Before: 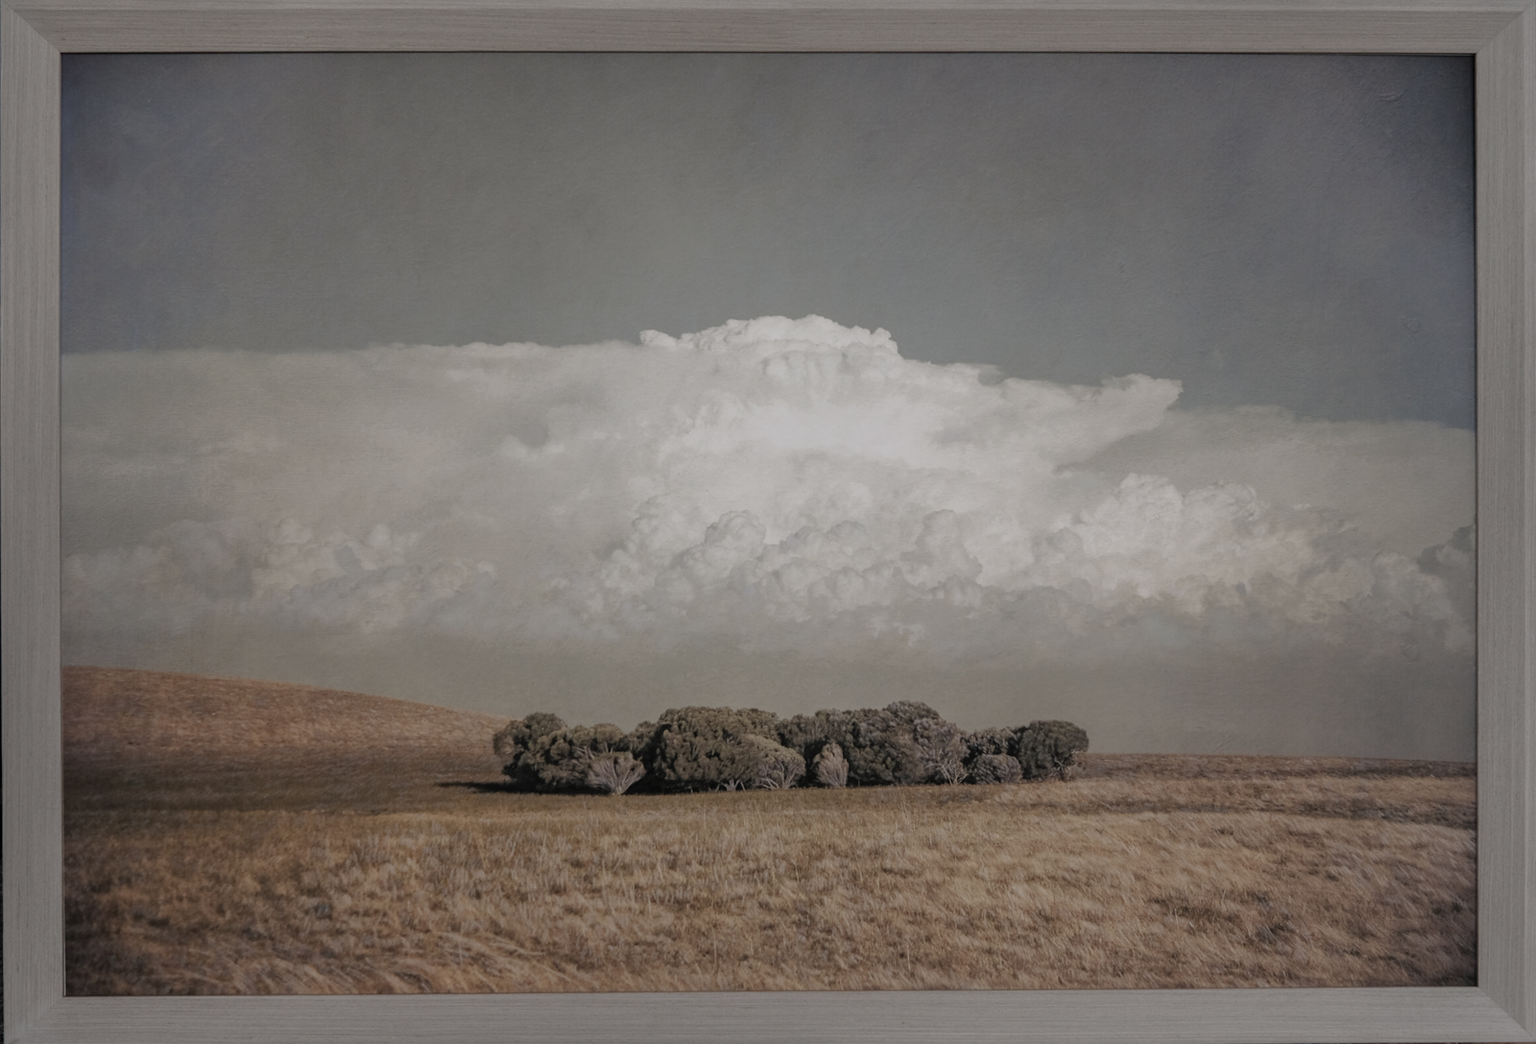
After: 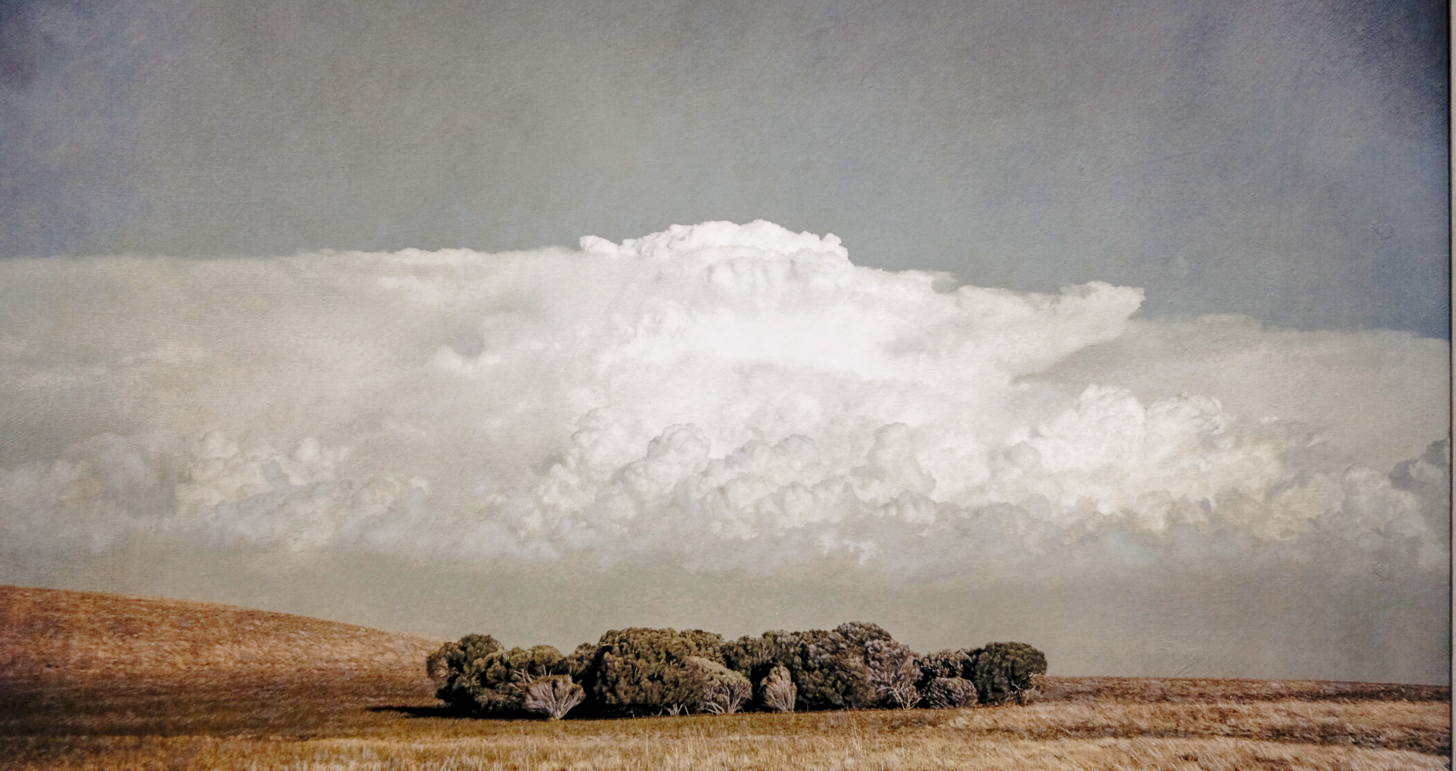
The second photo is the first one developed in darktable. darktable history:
color zones: curves: ch0 [(0, 0.425) (0.143, 0.422) (0.286, 0.42) (0.429, 0.419) (0.571, 0.419) (0.714, 0.42) (0.857, 0.422) (1, 0.425)]; ch1 [(0, 0.666) (0.143, 0.669) (0.286, 0.671) (0.429, 0.67) (0.571, 0.67) (0.714, 0.67) (0.857, 0.67) (1, 0.666)]
local contrast: on, module defaults
crop: left 5.455%, top 10.026%, right 3.539%, bottom 19.044%
base curve: curves: ch0 [(0, 0) (0.036, 0.037) (0.121, 0.228) (0.46, 0.76) (0.859, 0.983) (1, 1)], preserve colors none
contrast equalizer: y [[0.6 ×6], [0.55 ×6], [0 ×6], [0 ×6], [0 ×6]], mix 0.299
